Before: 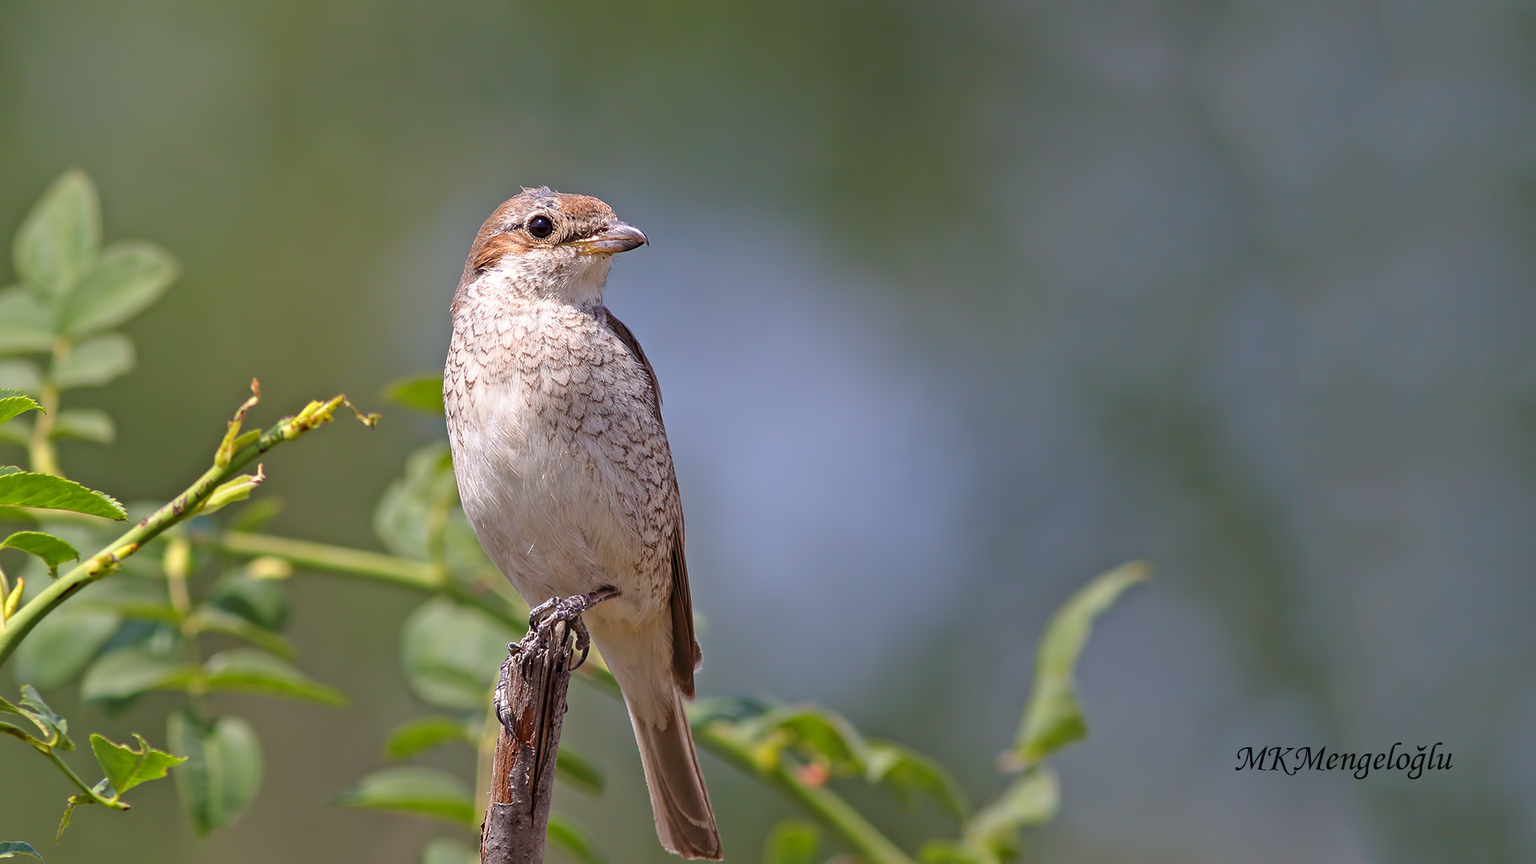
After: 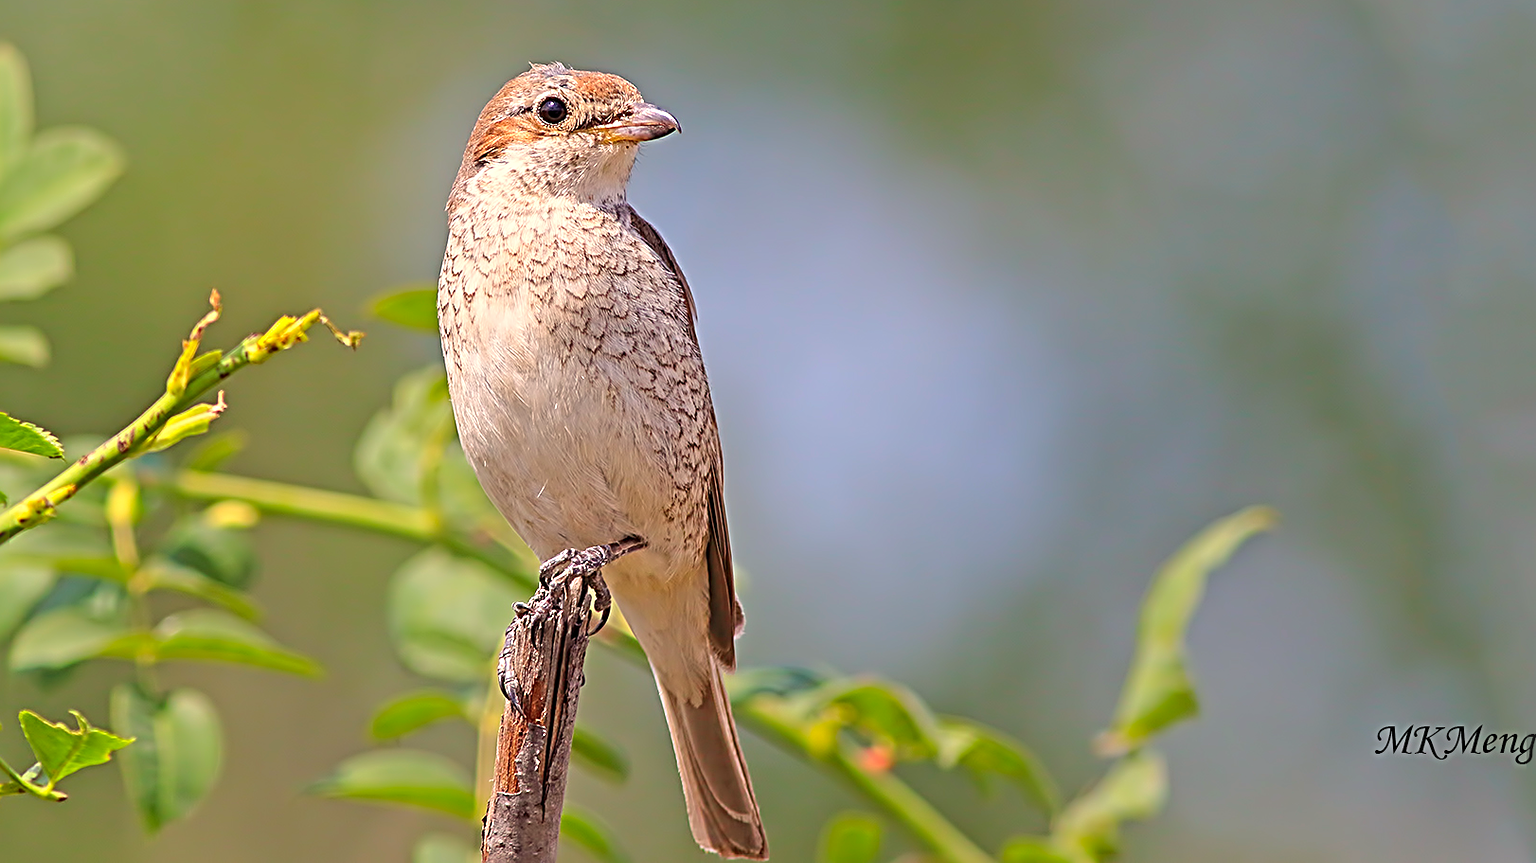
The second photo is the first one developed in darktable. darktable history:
white balance: red 1.045, blue 0.932
crop and rotate: left 4.842%, top 15.51%, right 10.668%
contrast brightness saturation: contrast 0.07, brightness 0.18, saturation 0.4
sharpen: radius 3.69, amount 0.928
